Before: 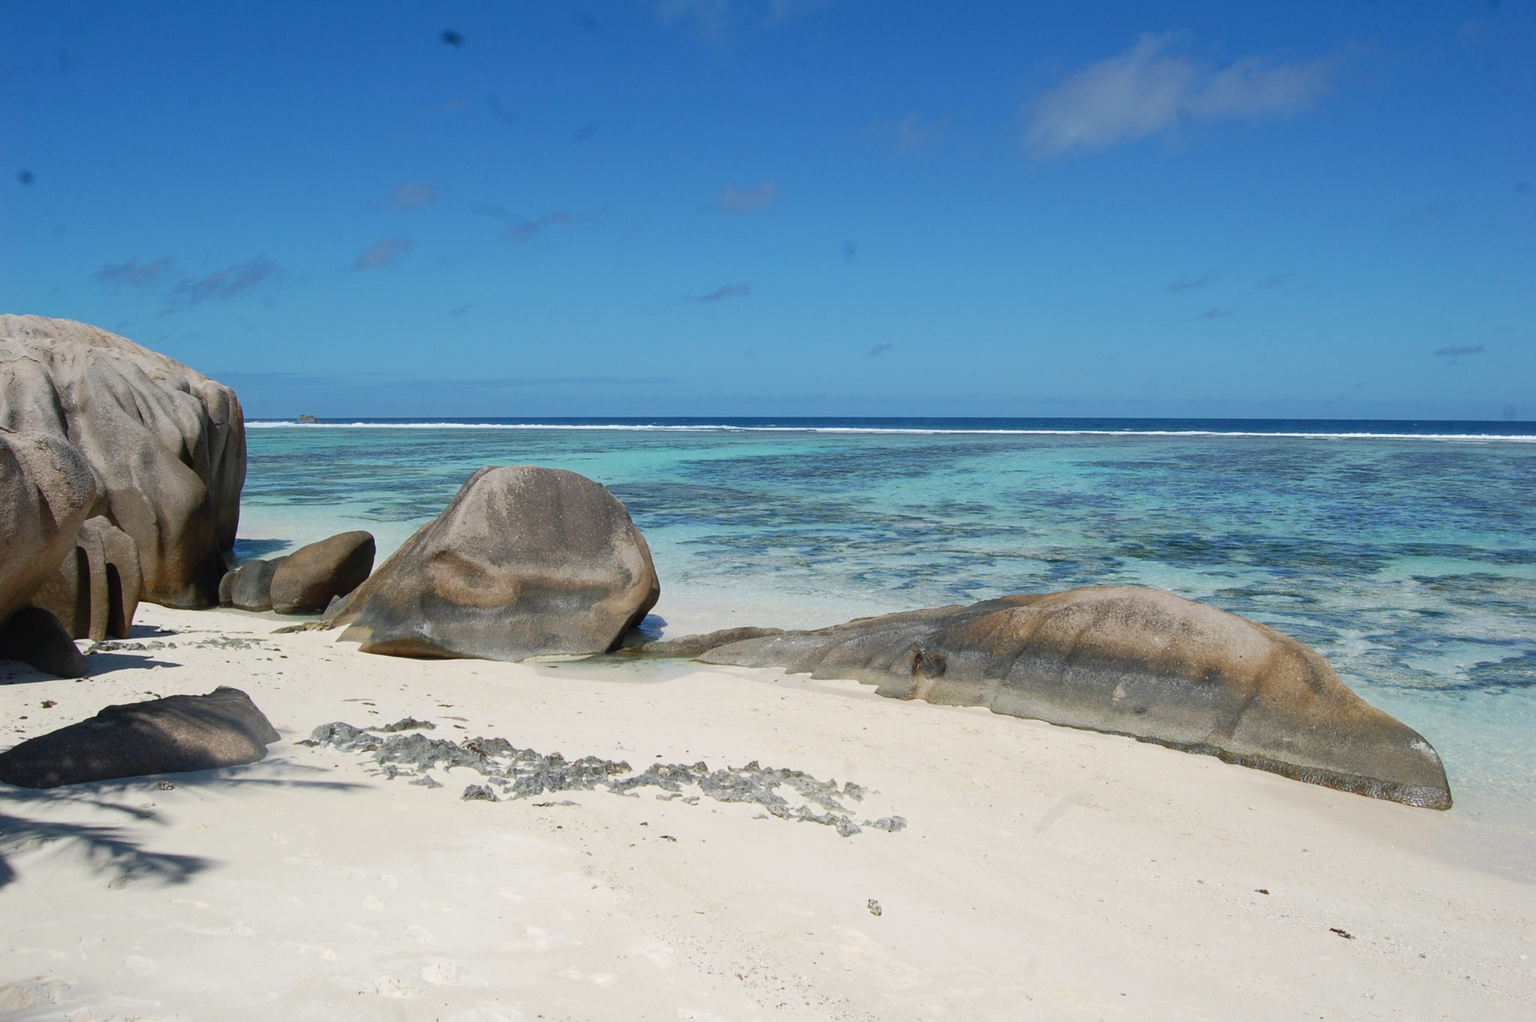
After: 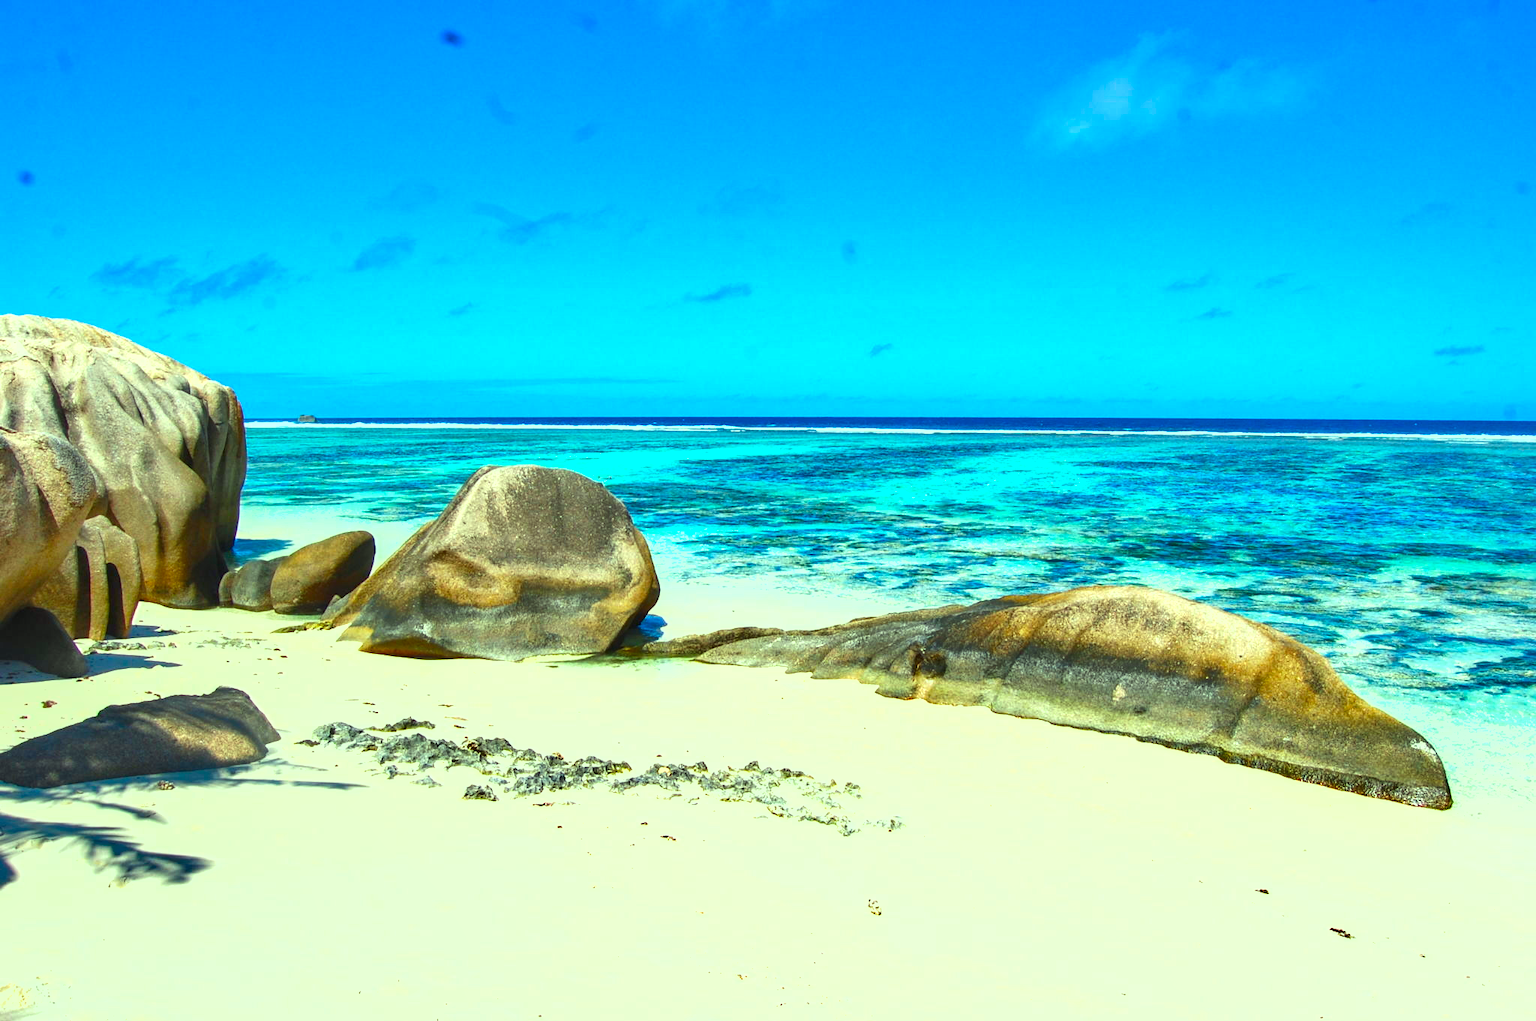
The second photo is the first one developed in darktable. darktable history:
local contrast: on, module defaults
color correction: highlights a* -10.77, highlights b* 9.8, saturation 1.72
shadows and highlights: low approximation 0.01, soften with gaussian
exposure: black level correction 0, exposure 1.2 EV, compensate exposure bias true, compensate highlight preservation false
